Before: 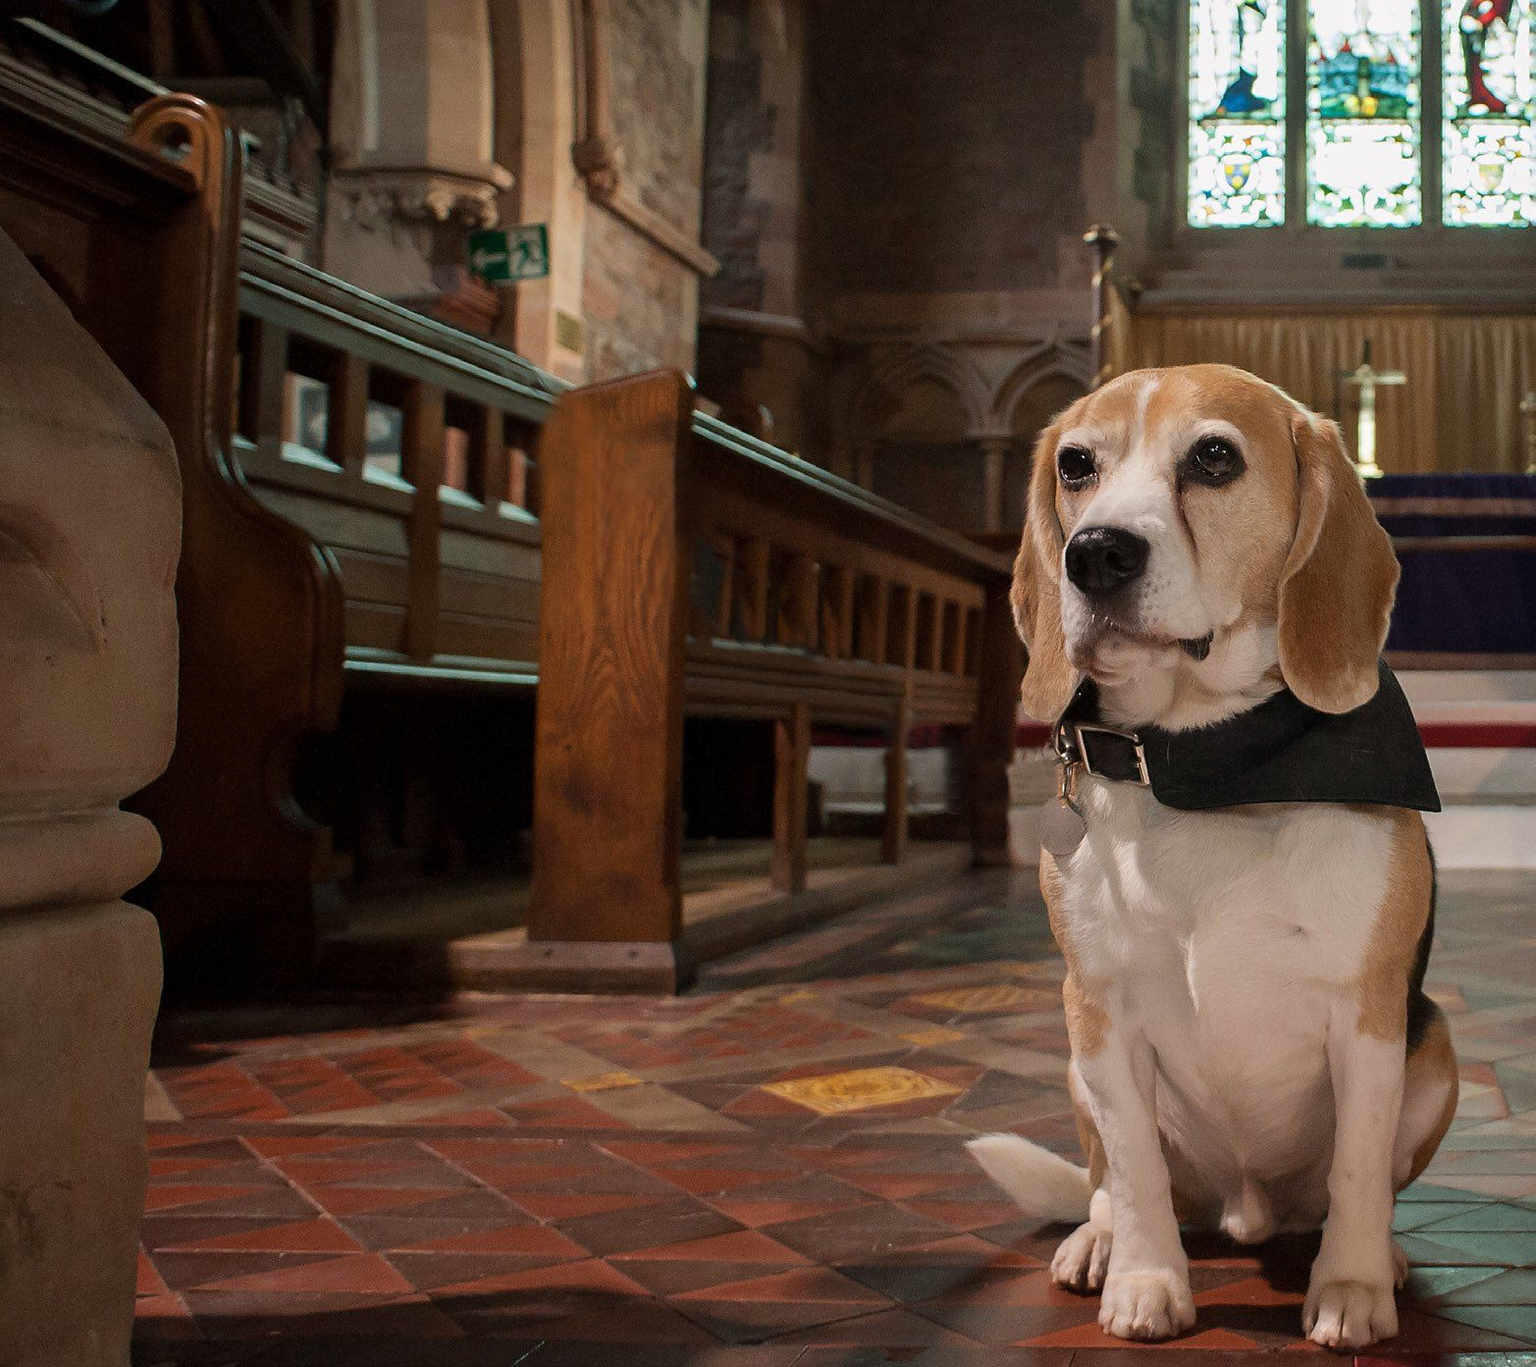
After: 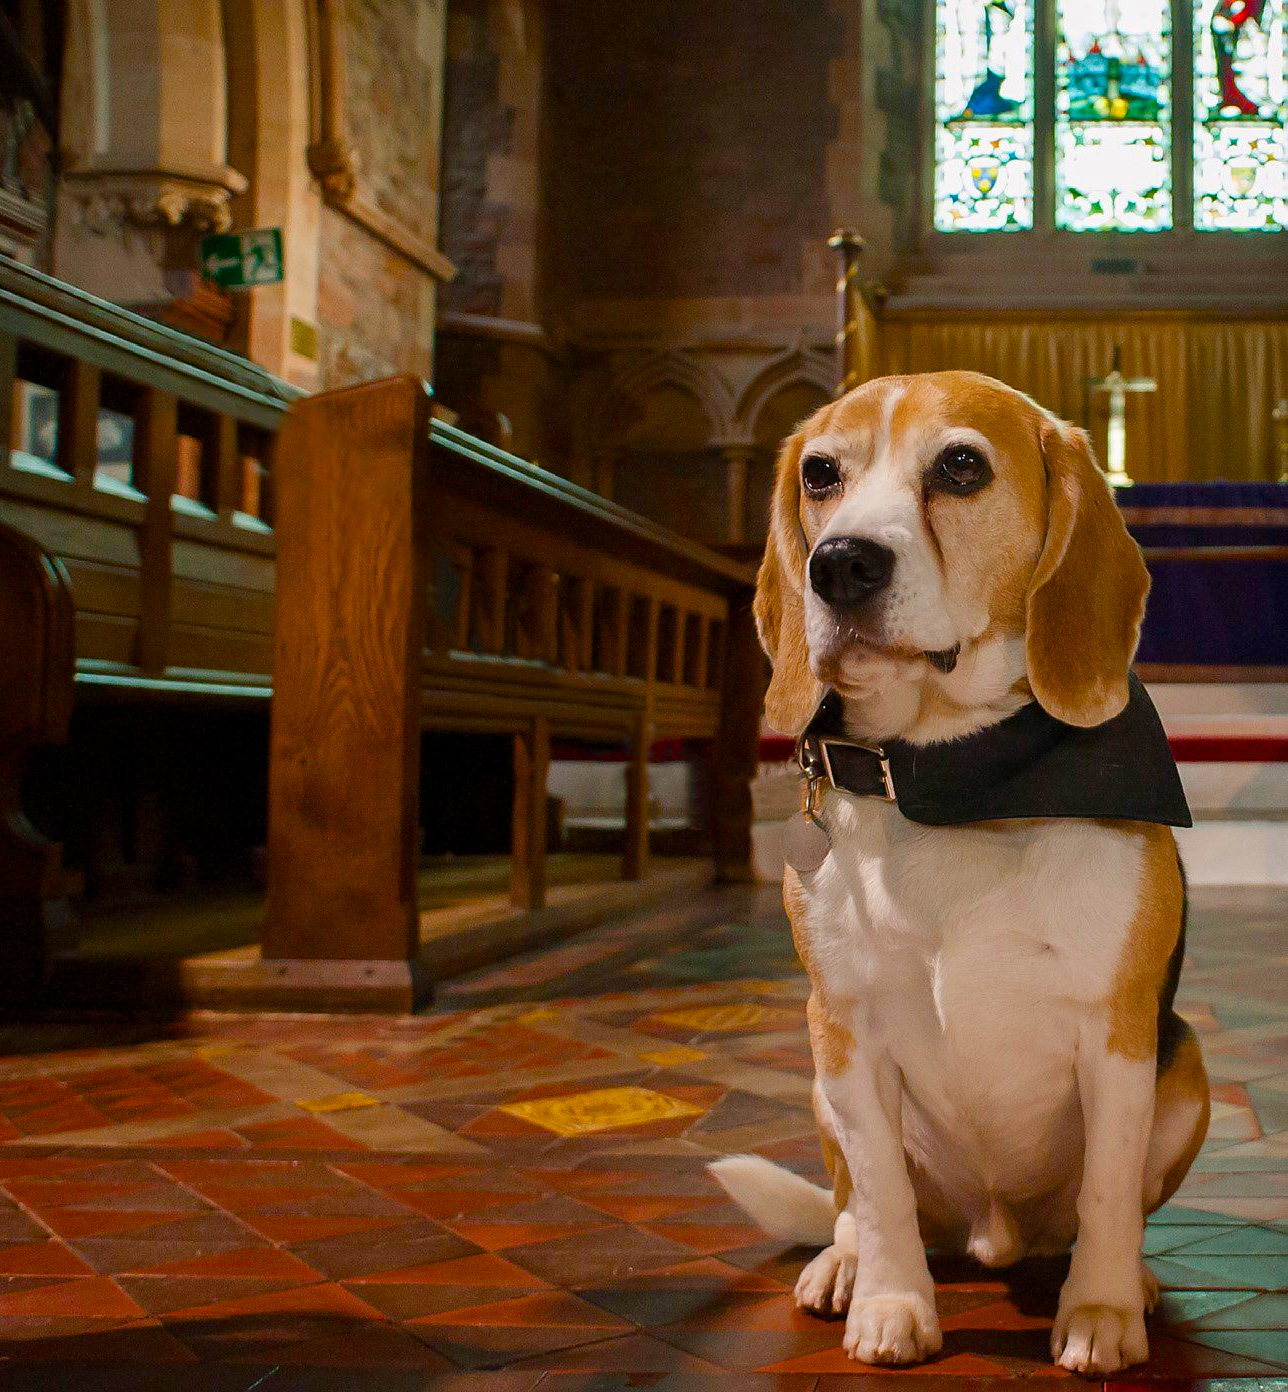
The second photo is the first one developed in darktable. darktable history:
color balance rgb: linear chroma grading › global chroma 14.926%, perceptual saturation grading › global saturation 34.553%, perceptual saturation grading › highlights -25.786%, perceptual saturation grading › shadows 50.05%
crop: left 17.662%, bottom 0.029%
